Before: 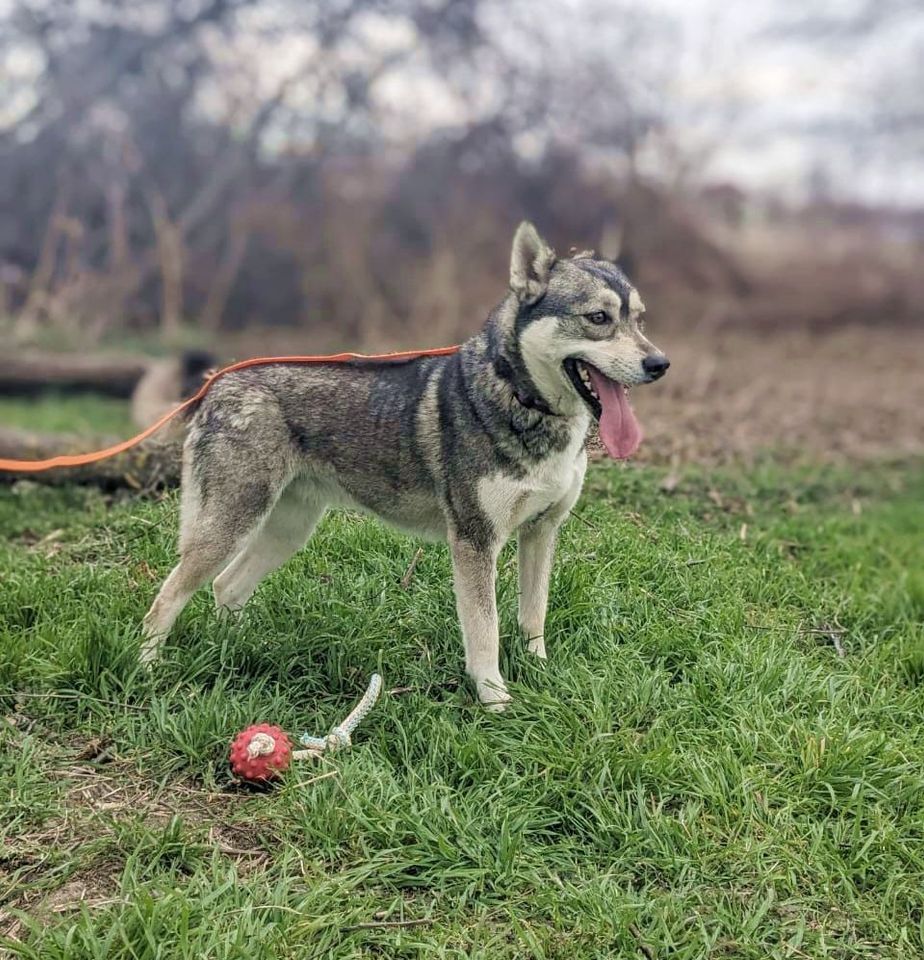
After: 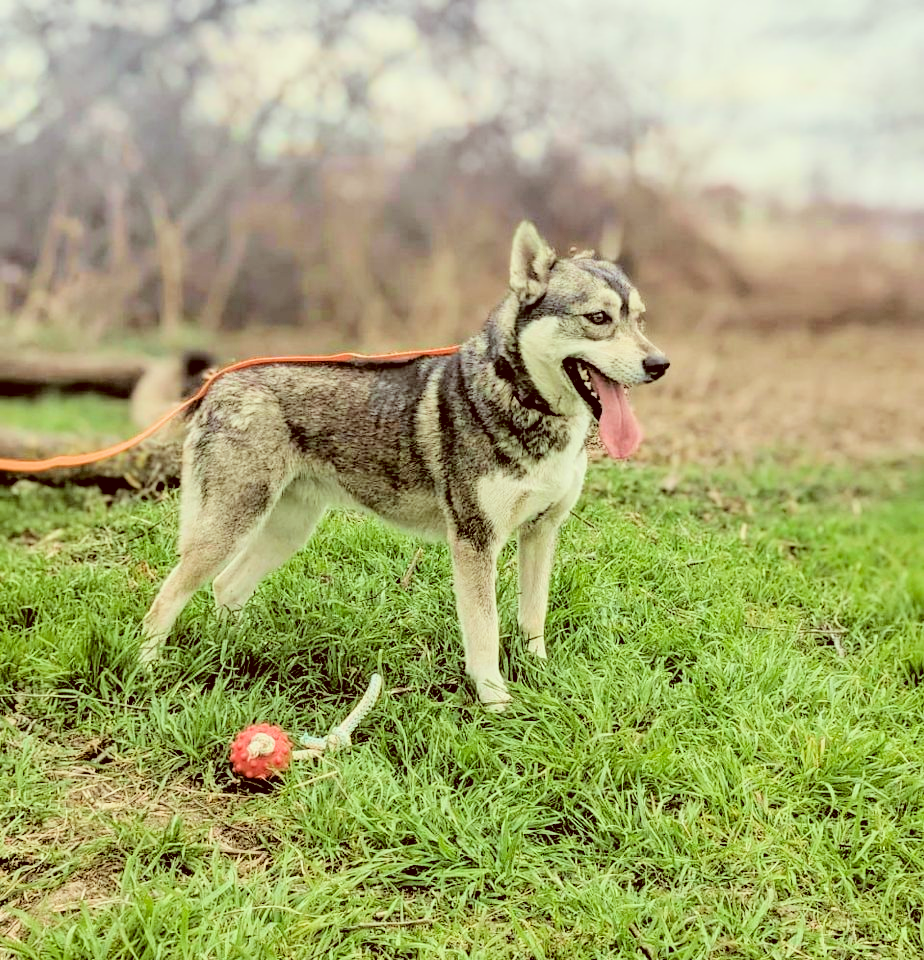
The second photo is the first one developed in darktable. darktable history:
exposure: exposure 1.063 EV, compensate highlight preservation false
filmic rgb: black relative exposure -2.73 EV, white relative exposure 4.56 EV, hardness 1.68, contrast 1.253, color science v6 (2022)
color correction: highlights a* -6.32, highlights b* 9.2, shadows a* 10.01, shadows b* 23.96
